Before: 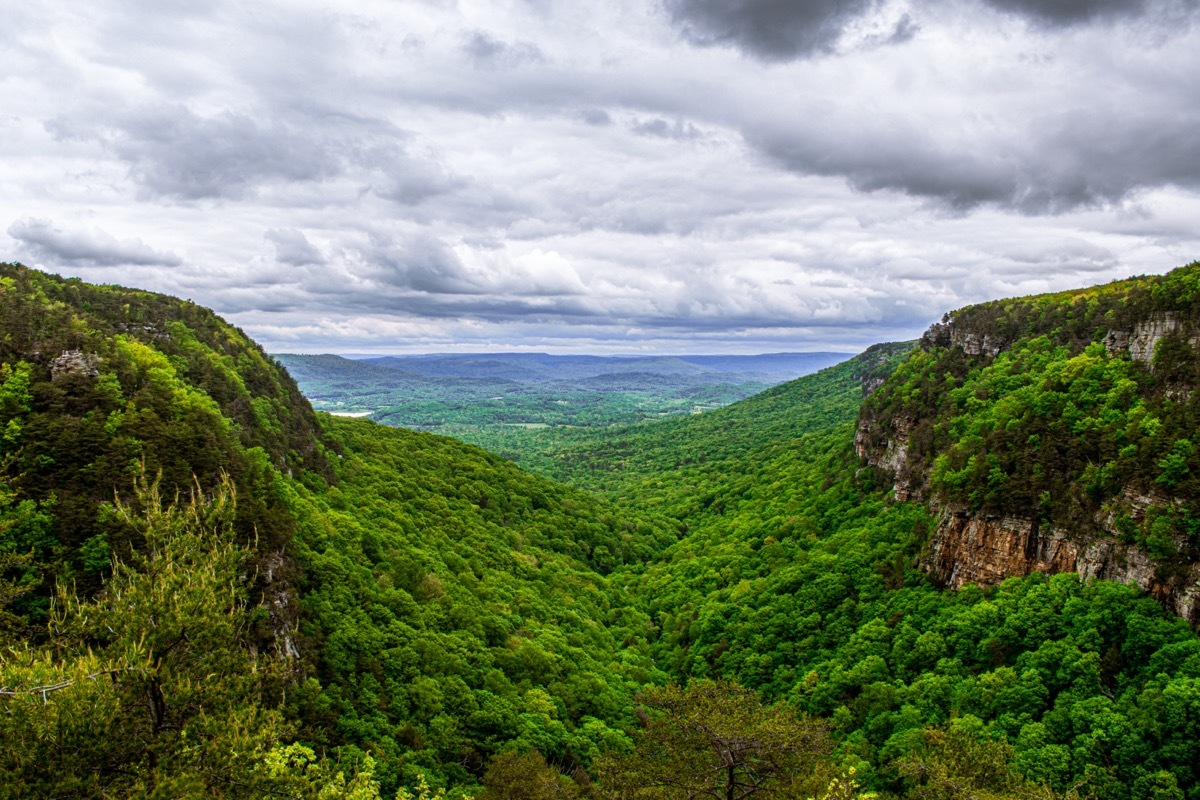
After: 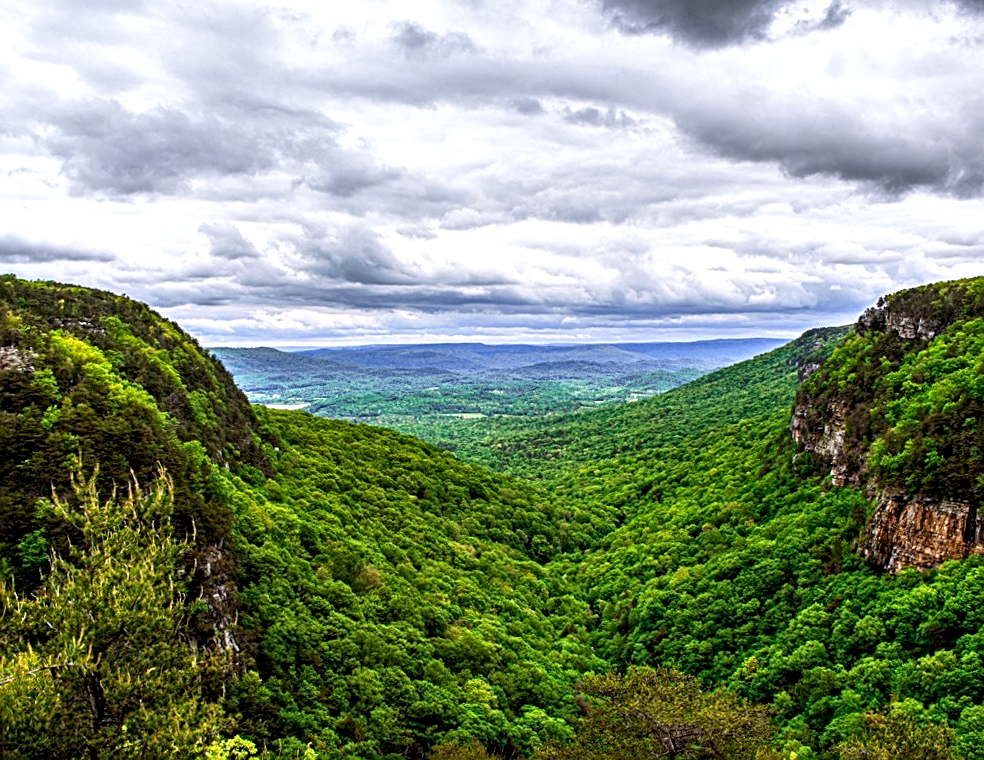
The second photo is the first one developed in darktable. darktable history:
crop and rotate: angle 0.798°, left 4.489%, top 0.435%, right 11.721%, bottom 2.575%
local contrast: highlights 101%, shadows 100%, detail 119%, midtone range 0.2
exposure: exposure 0.188 EV, compensate highlight preservation false
sharpen: on, module defaults
contrast equalizer: y [[0.528, 0.548, 0.563, 0.562, 0.546, 0.526], [0.55 ×6], [0 ×6], [0 ×6], [0 ×6]]
